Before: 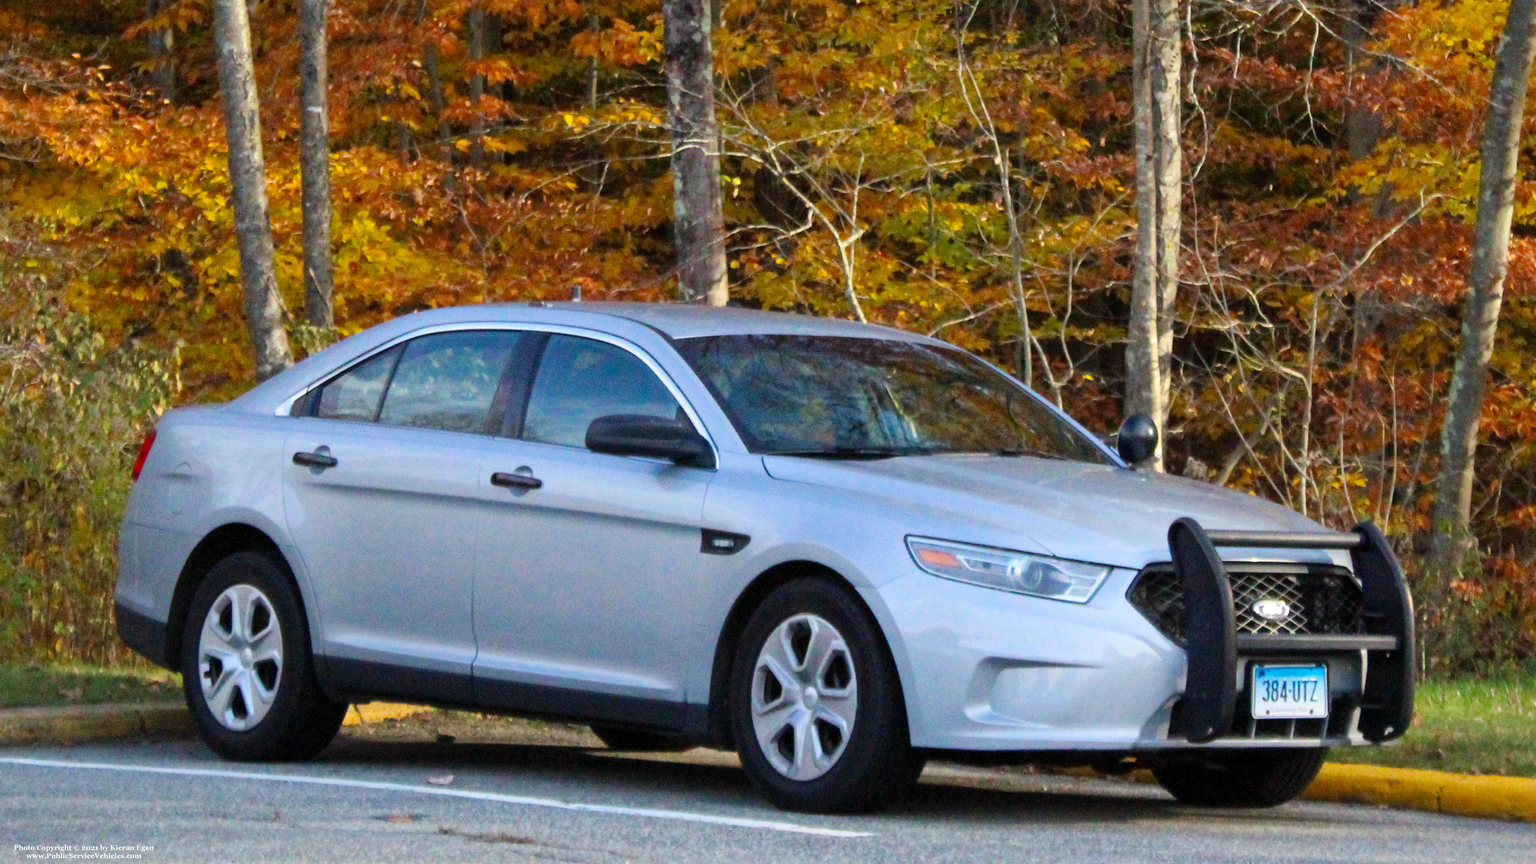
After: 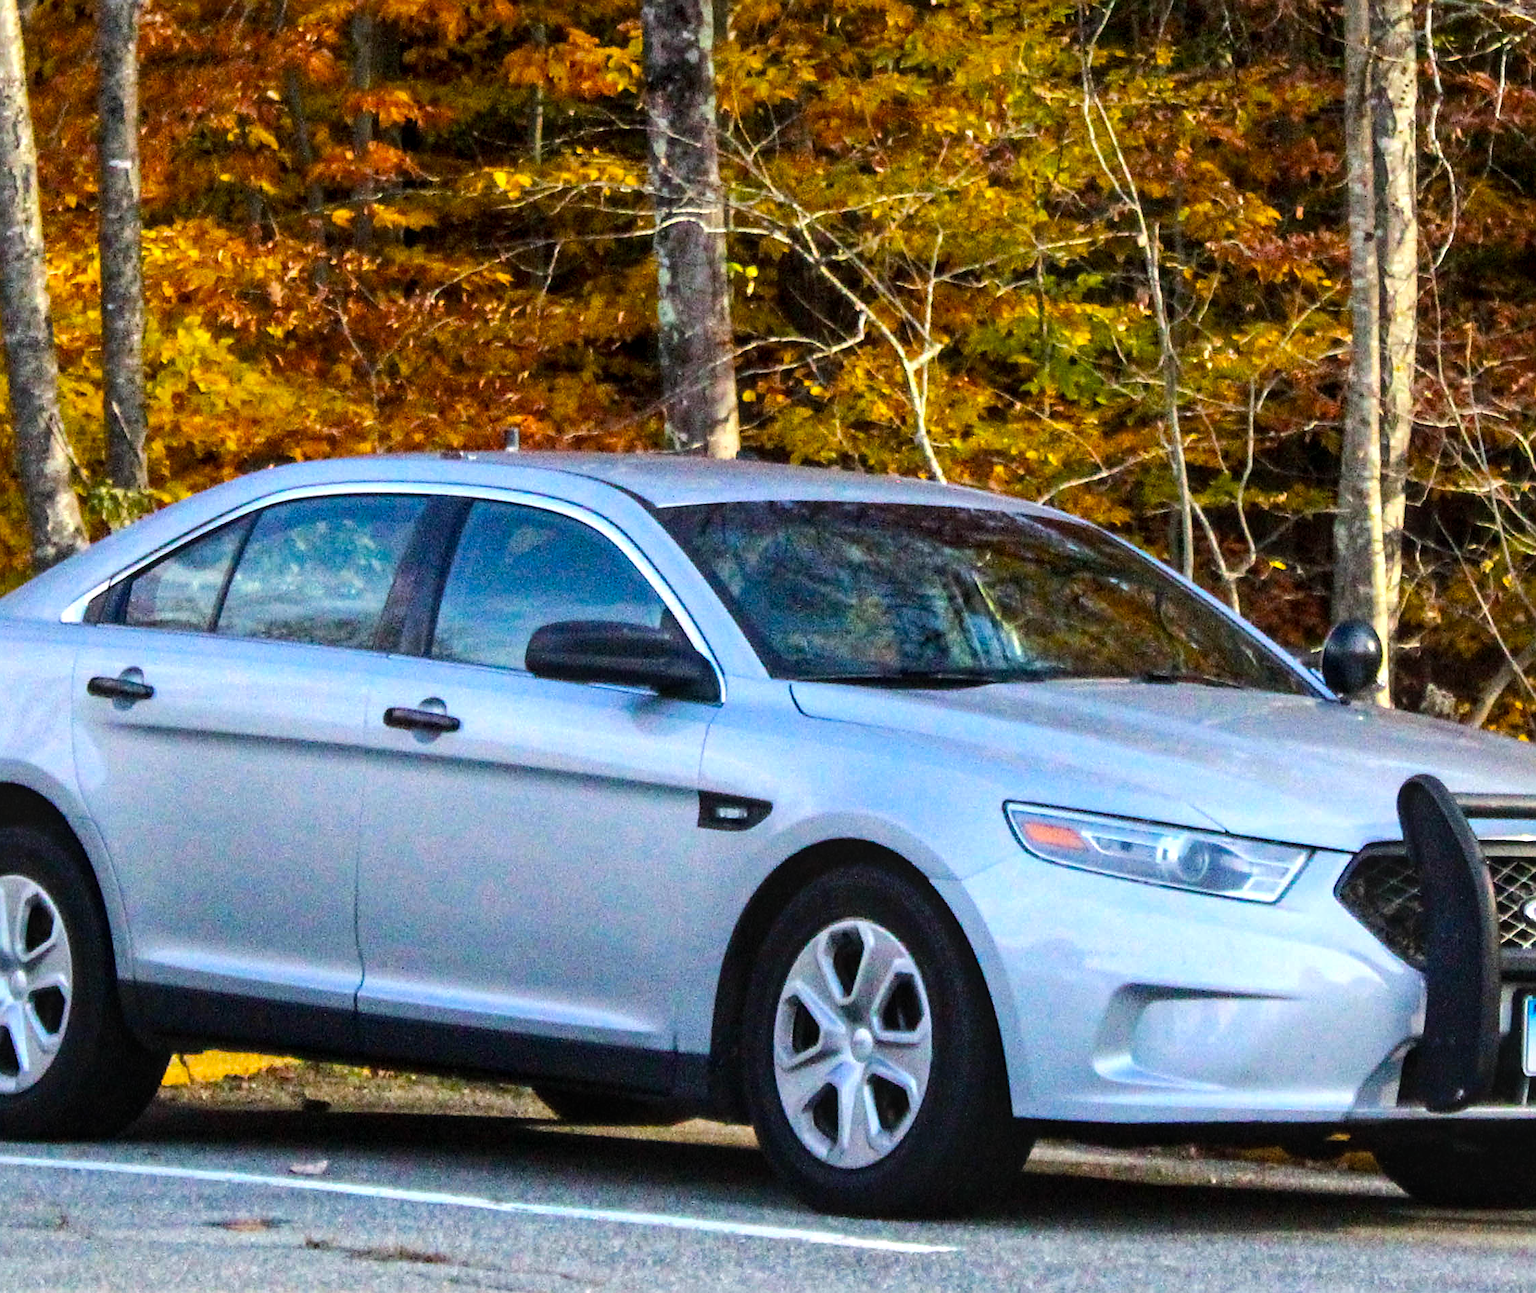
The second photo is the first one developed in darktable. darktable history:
crop and rotate: left 15.291%, right 17.891%
tone equalizer: -8 EV -0.382 EV, -7 EV -0.418 EV, -6 EV -0.316 EV, -5 EV -0.223 EV, -3 EV 0.246 EV, -2 EV 0.351 EV, -1 EV 0.401 EV, +0 EV 0.401 EV, edges refinement/feathering 500, mask exposure compensation -1.57 EV, preserve details no
color balance rgb: shadows lift › luminance -19.686%, white fulcrum 1.01 EV, perceptual saturation grading › global saturation 24.964%
local contrast: on, module defaults
sharpen: on, module defaults
